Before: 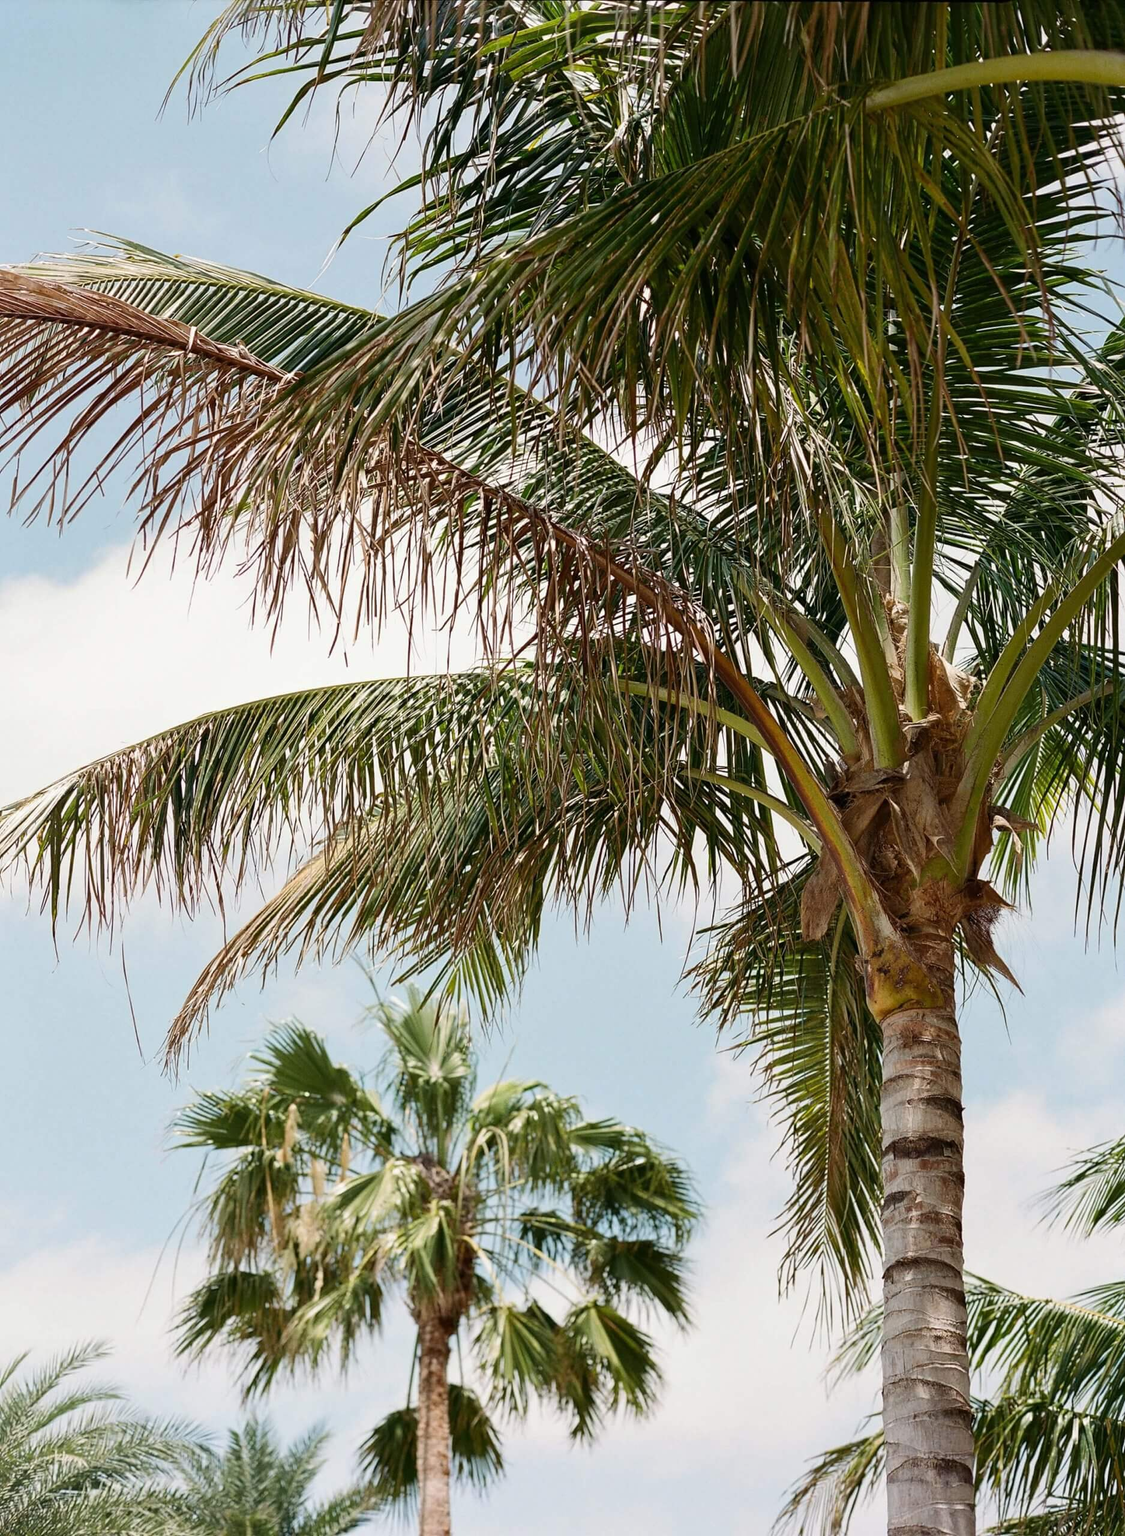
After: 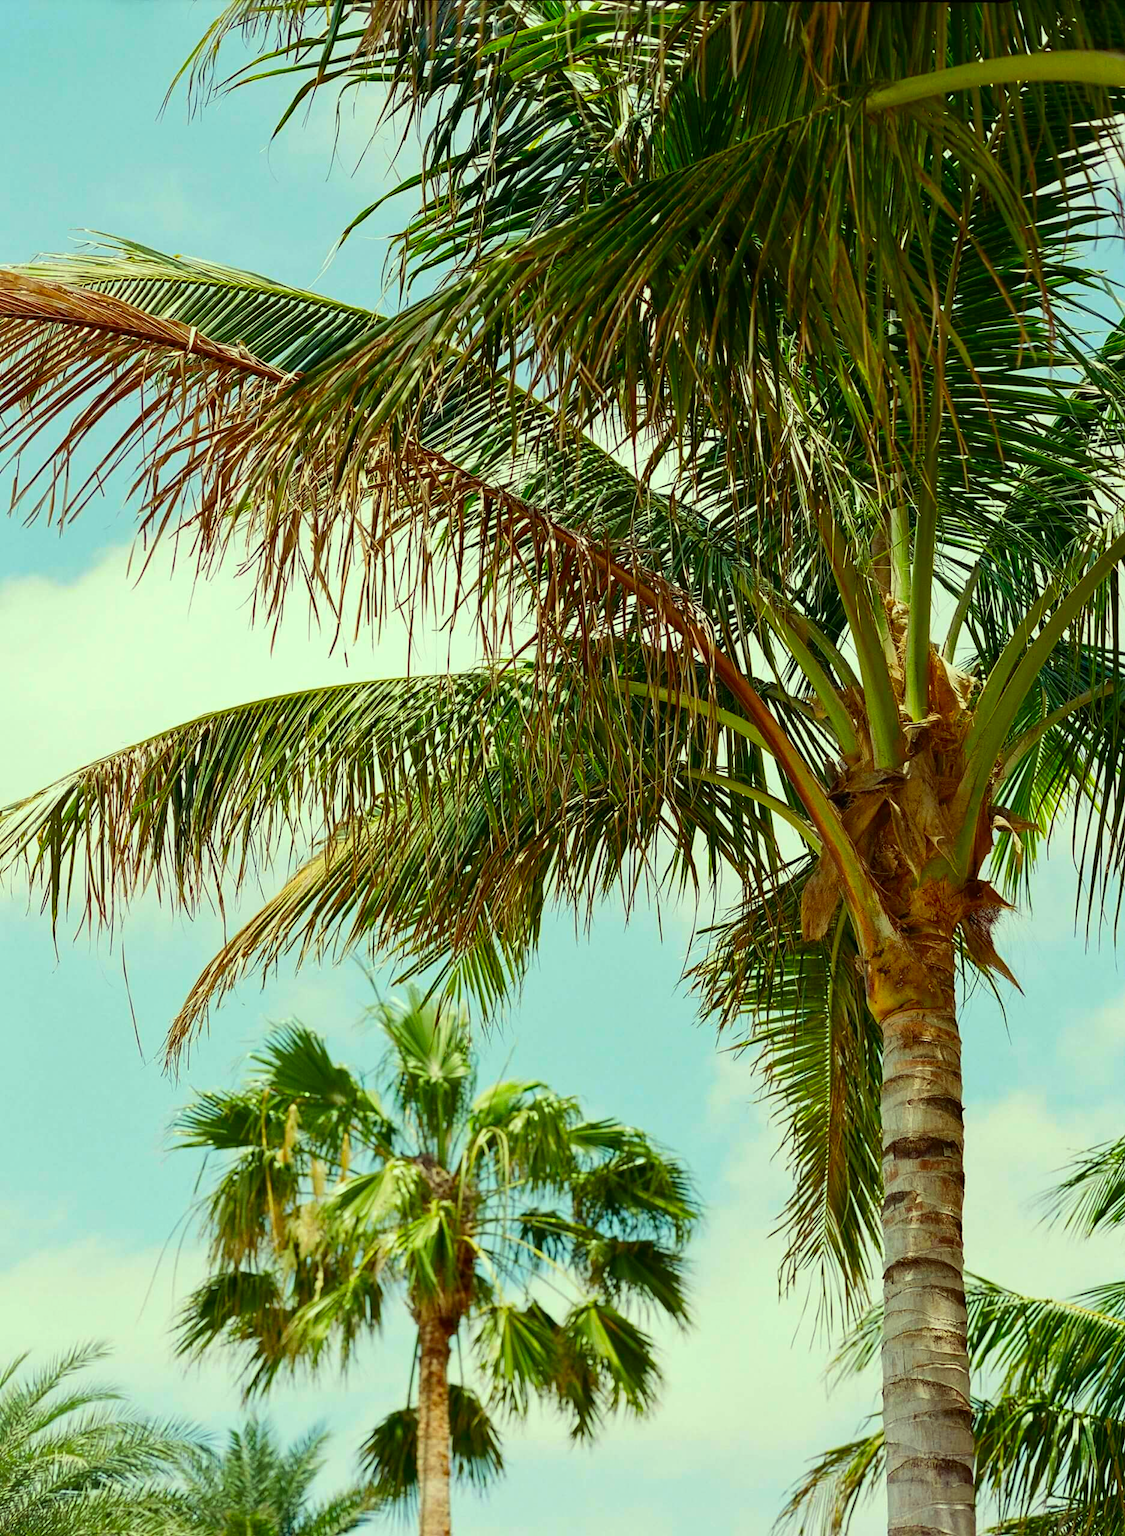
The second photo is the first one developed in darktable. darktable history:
color correction: highlights a* -10.96, highlights b* 9.86, saturation 1.71
